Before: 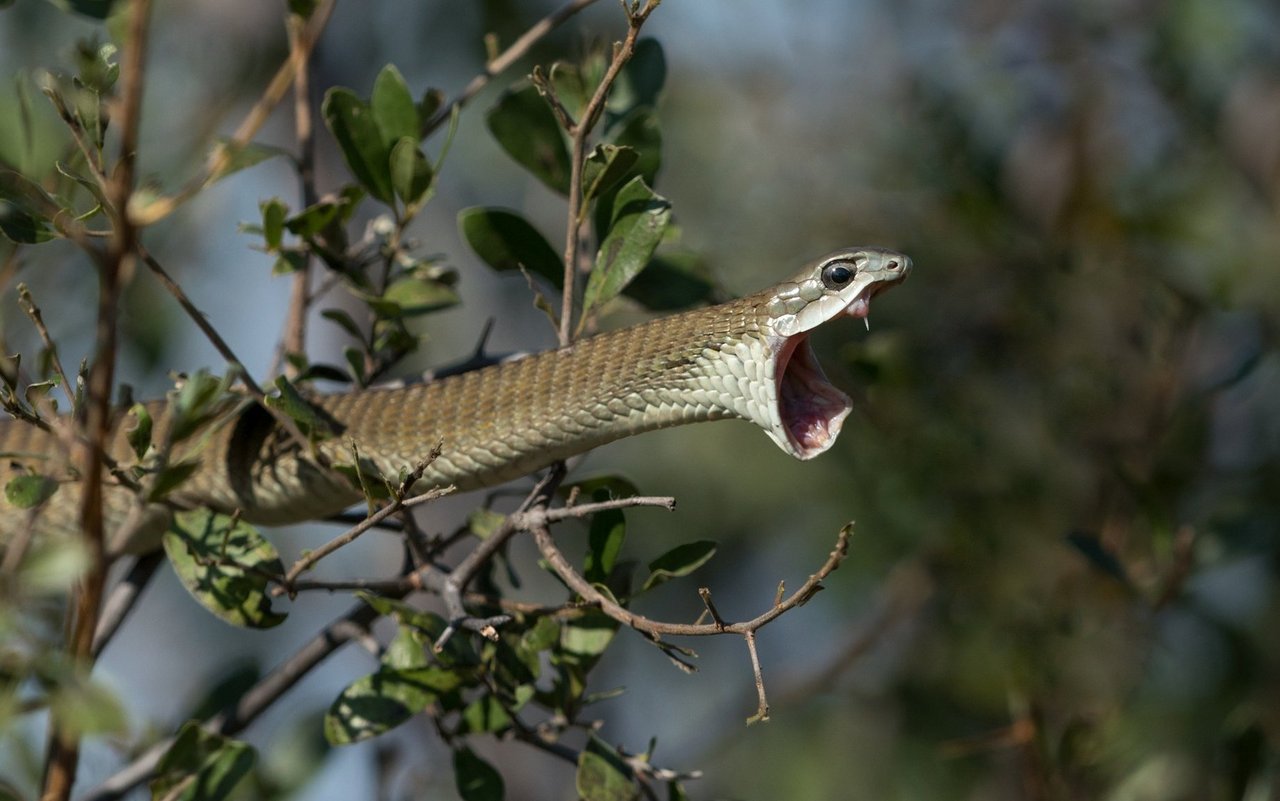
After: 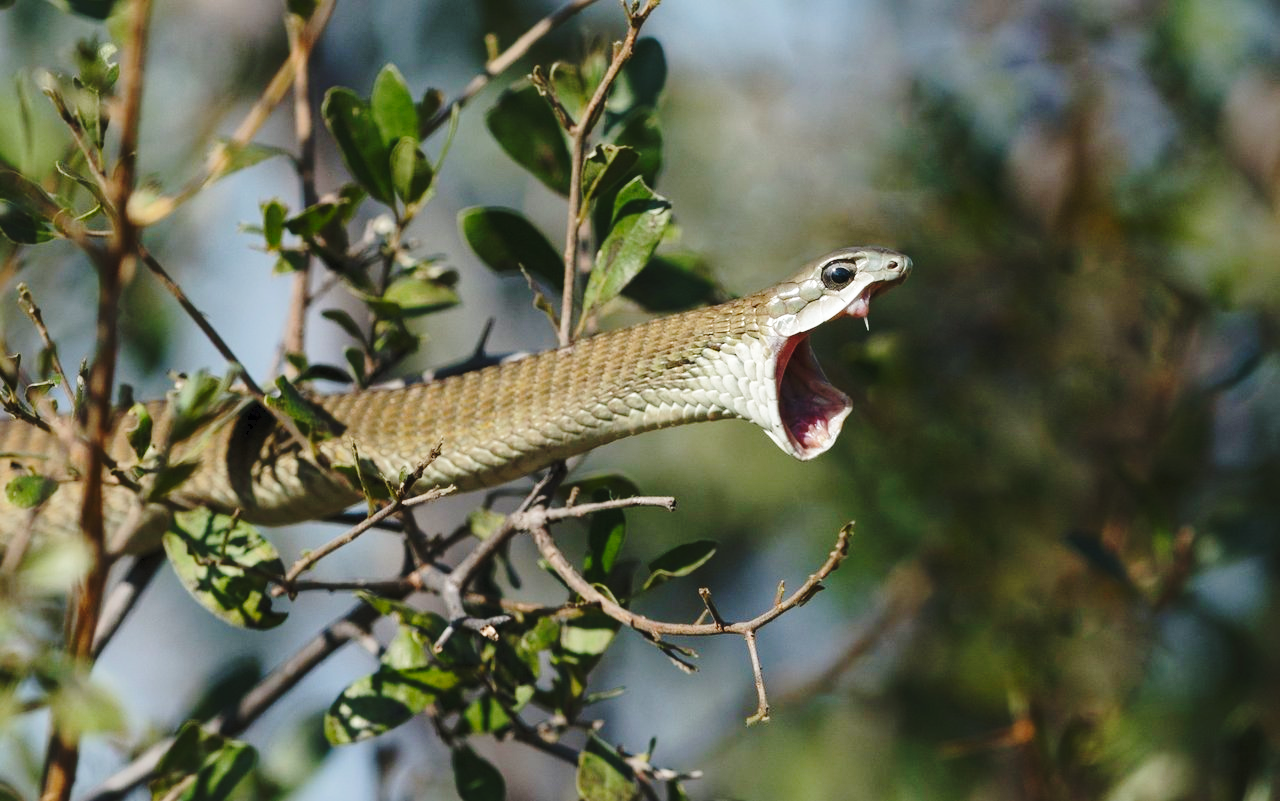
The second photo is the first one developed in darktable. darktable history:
tone curve: curves: ch0 [(0, 0) (0.003, 0.032) (0.011, 0.04) (0.025, 0.058) (0.044, 0.084) (0.069, 0.107) (0.1, 0.13) (0.136, 0.158) (0.177, 0.193) (0.224, 0.236) (0.277, 0.283) (0.335, 0.335) (0.399, 0.399) (0.468, 0.467) (0.543, 0.533) (0.623, 0.612) (0.709, 0.698) (0.801, 0.776) (0.898, 0.848) (1, 1)], color space Lab, independent channels, preserve colors none
base curve: curves: ch0 [(0, 0) (0.032, 0.037) (0.105, 0.228) (0.435, 0.76) (0.856, 0.983) (1, 1)], preserve colors none
